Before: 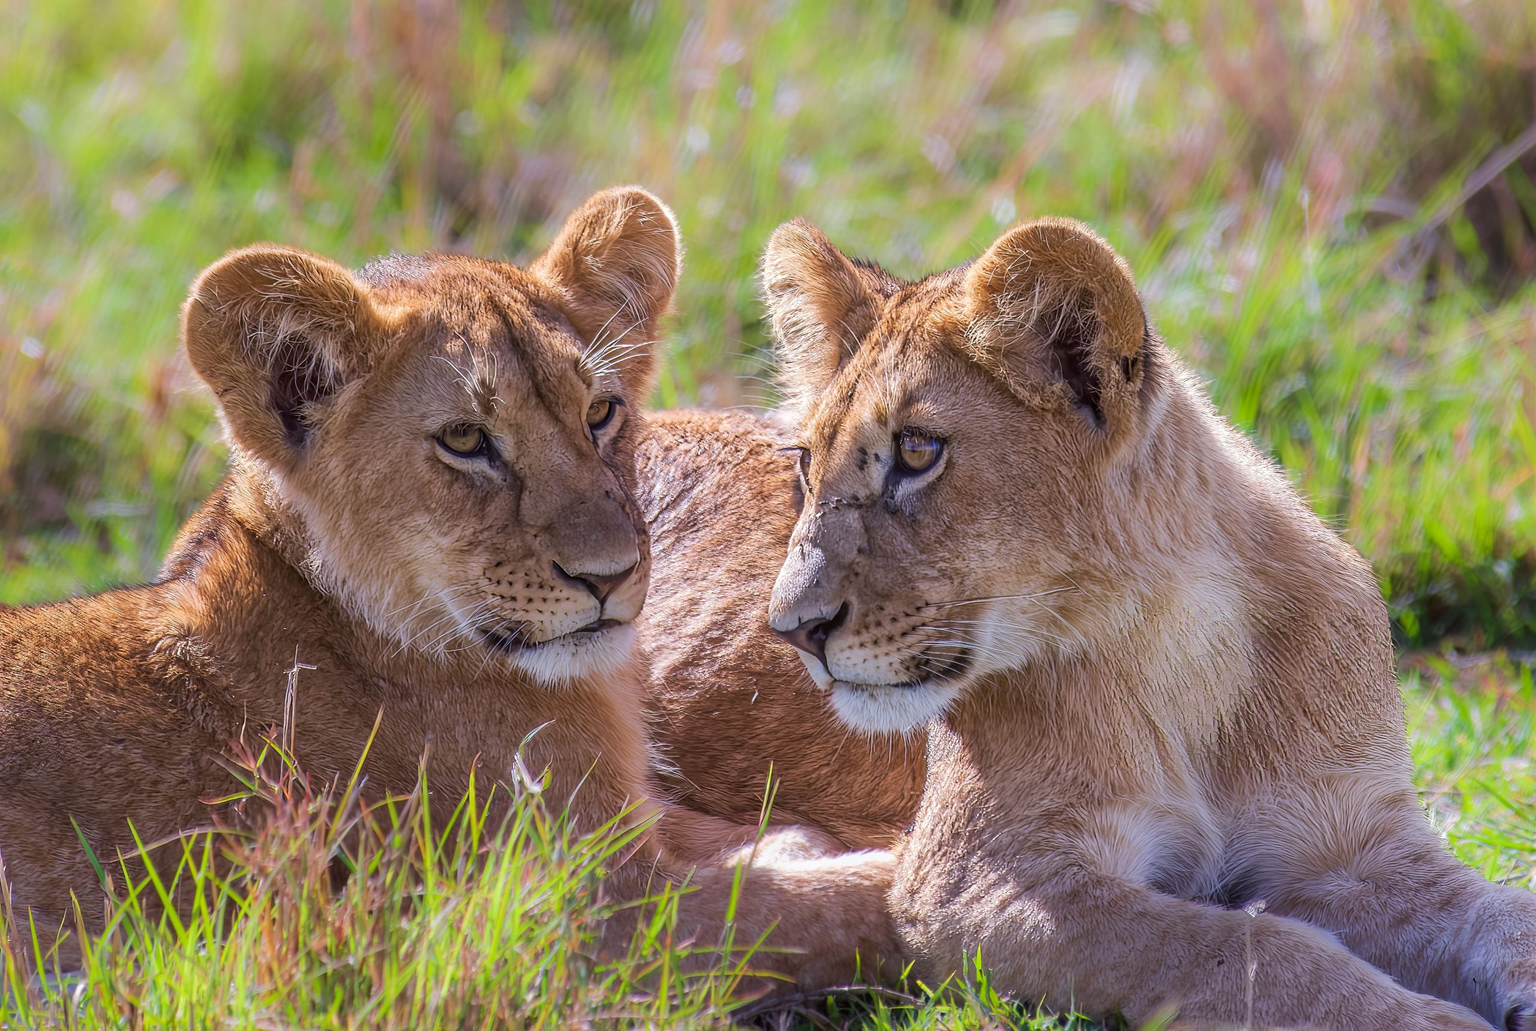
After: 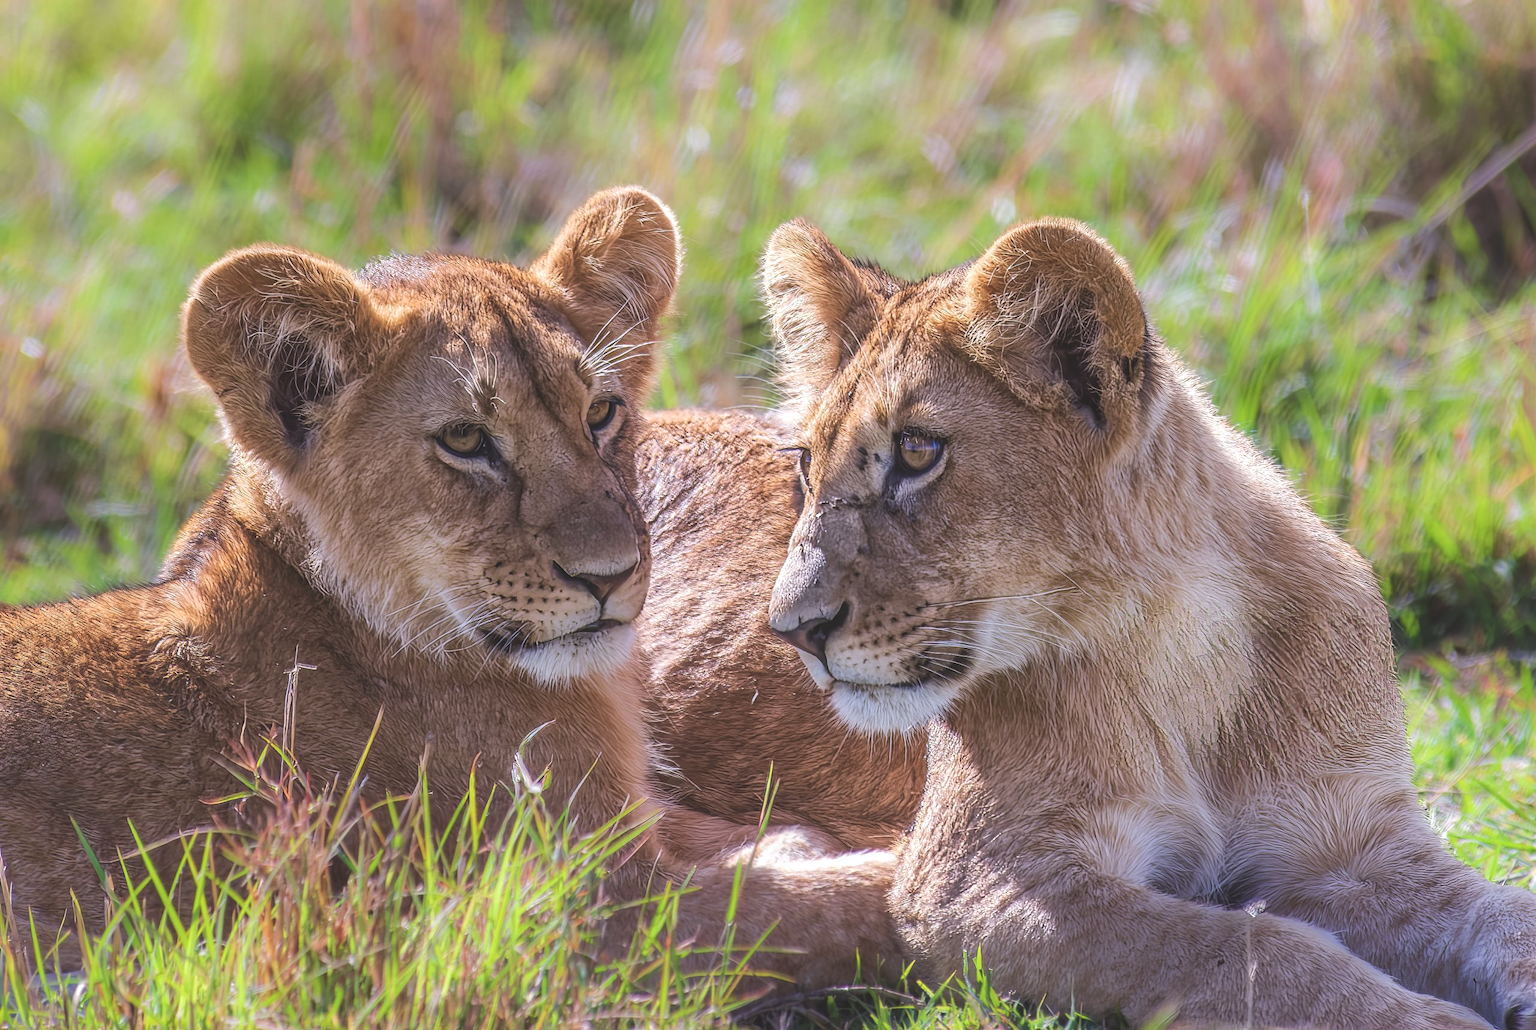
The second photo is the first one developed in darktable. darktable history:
exposure: black level correction -0.027, compensate highlight preservation false
tone curve: curves: ch0 [(0, 0) (0.003, 0.003) (0.011, 0.011) (0.025, 0.025) (0.044, 0.044) (0.069, 0.069) (0.1, 0.099) (0.136, 0.135) (0.177, 0.176) (0.224, 0.223) (0.277, 0.275) (0.335, 0.333) (0.399, 0.396) (0.468, 0.465) (0.543, 0.545) (0.623, 0.625) (0.709, 0.71) (0.801, 0.801) (0.898, 0.898) (1, 1)], color space Lab, independent channels, preserve colors none
local contrast: on, module defaults
